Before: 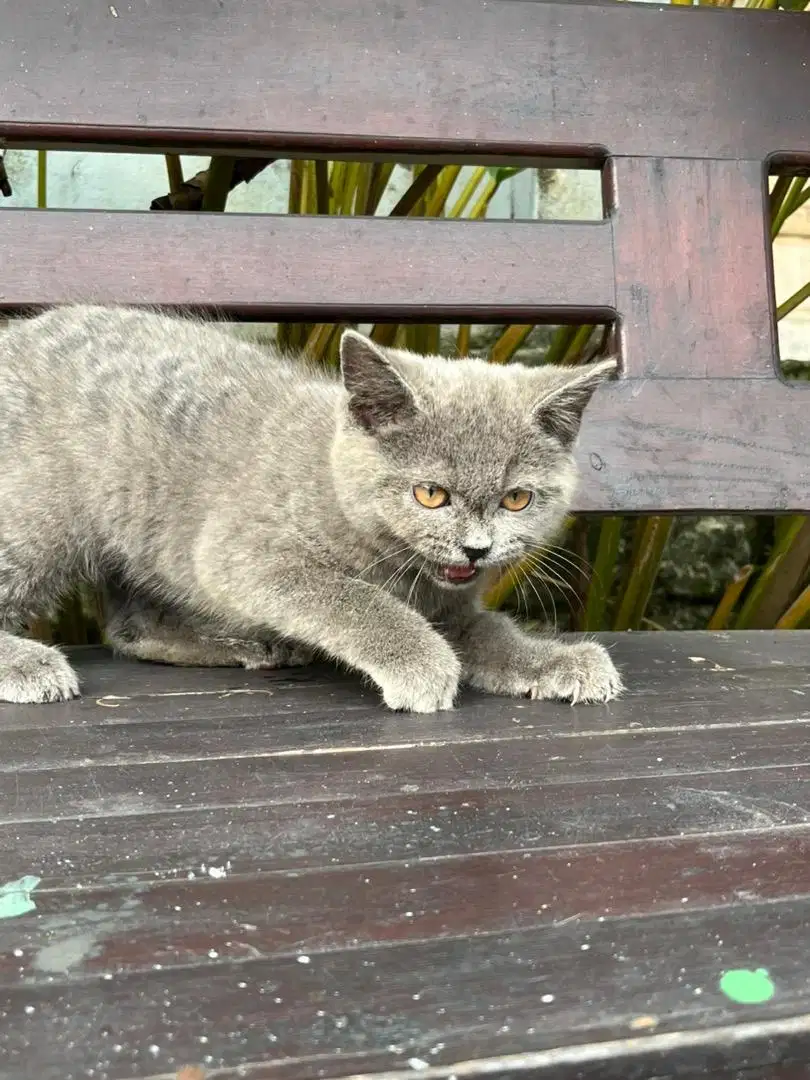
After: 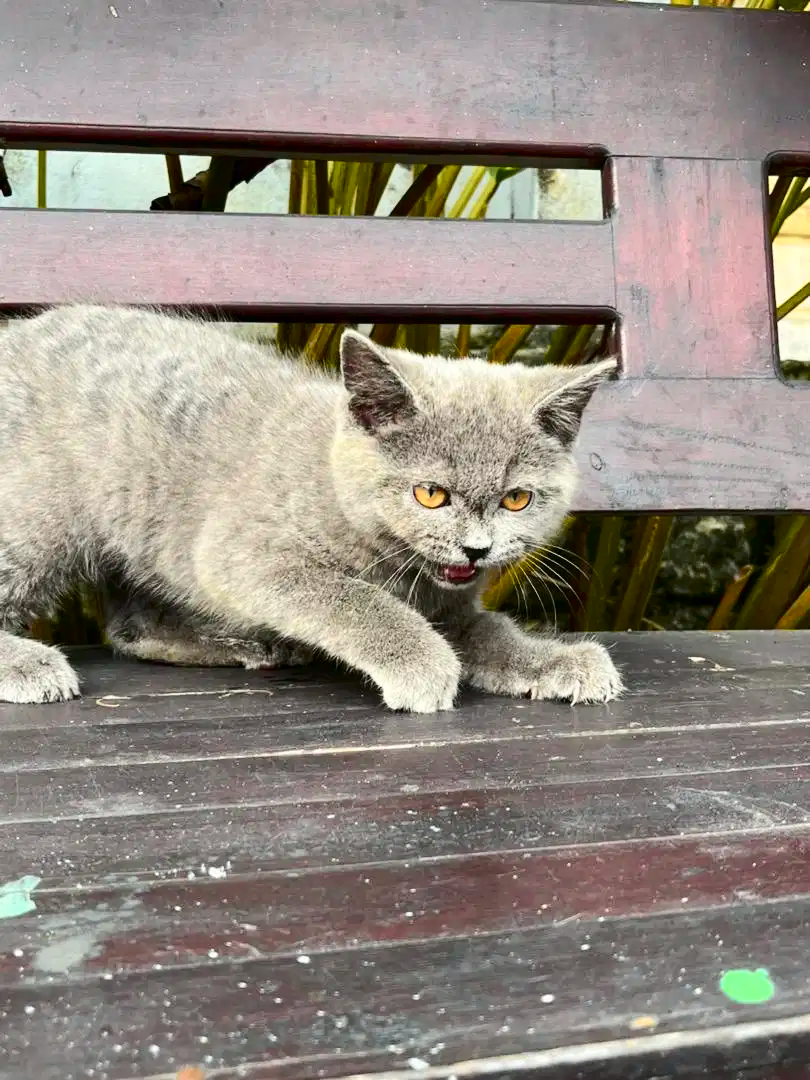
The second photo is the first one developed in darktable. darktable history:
tone curve: curves: ch0 [(0, 0) (0.126, 0.061) (0.338, 0.285) (0.494, 0.518) (0.703, 0.762) (1, 1)]; ch1 [(0, 0) (0.364, 0.322) (0.443, 0.441) (0.5, 0.501) (0.55, 0.578) (1, 1)]; ch2 [(0, 0) (0.44, 0.424) (0.501, 0.499) (0.557, 0.564) (0.613, 0.682) (0.707, 0.746) (1, 1)], color space Lab, independent channels, preserve colors none
